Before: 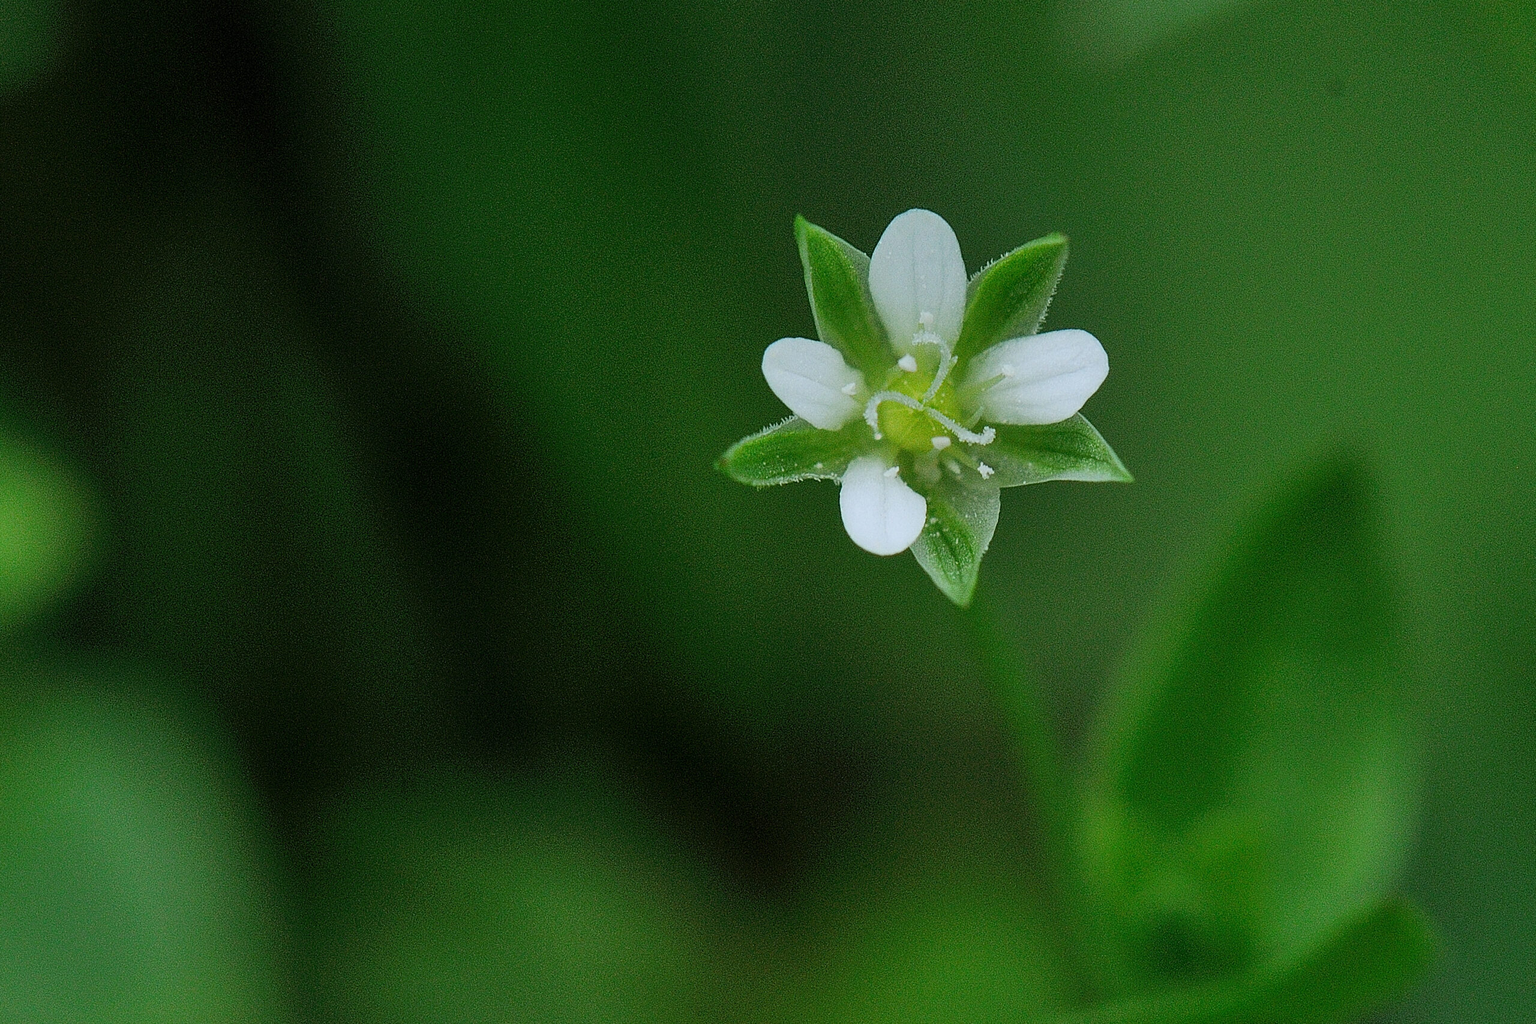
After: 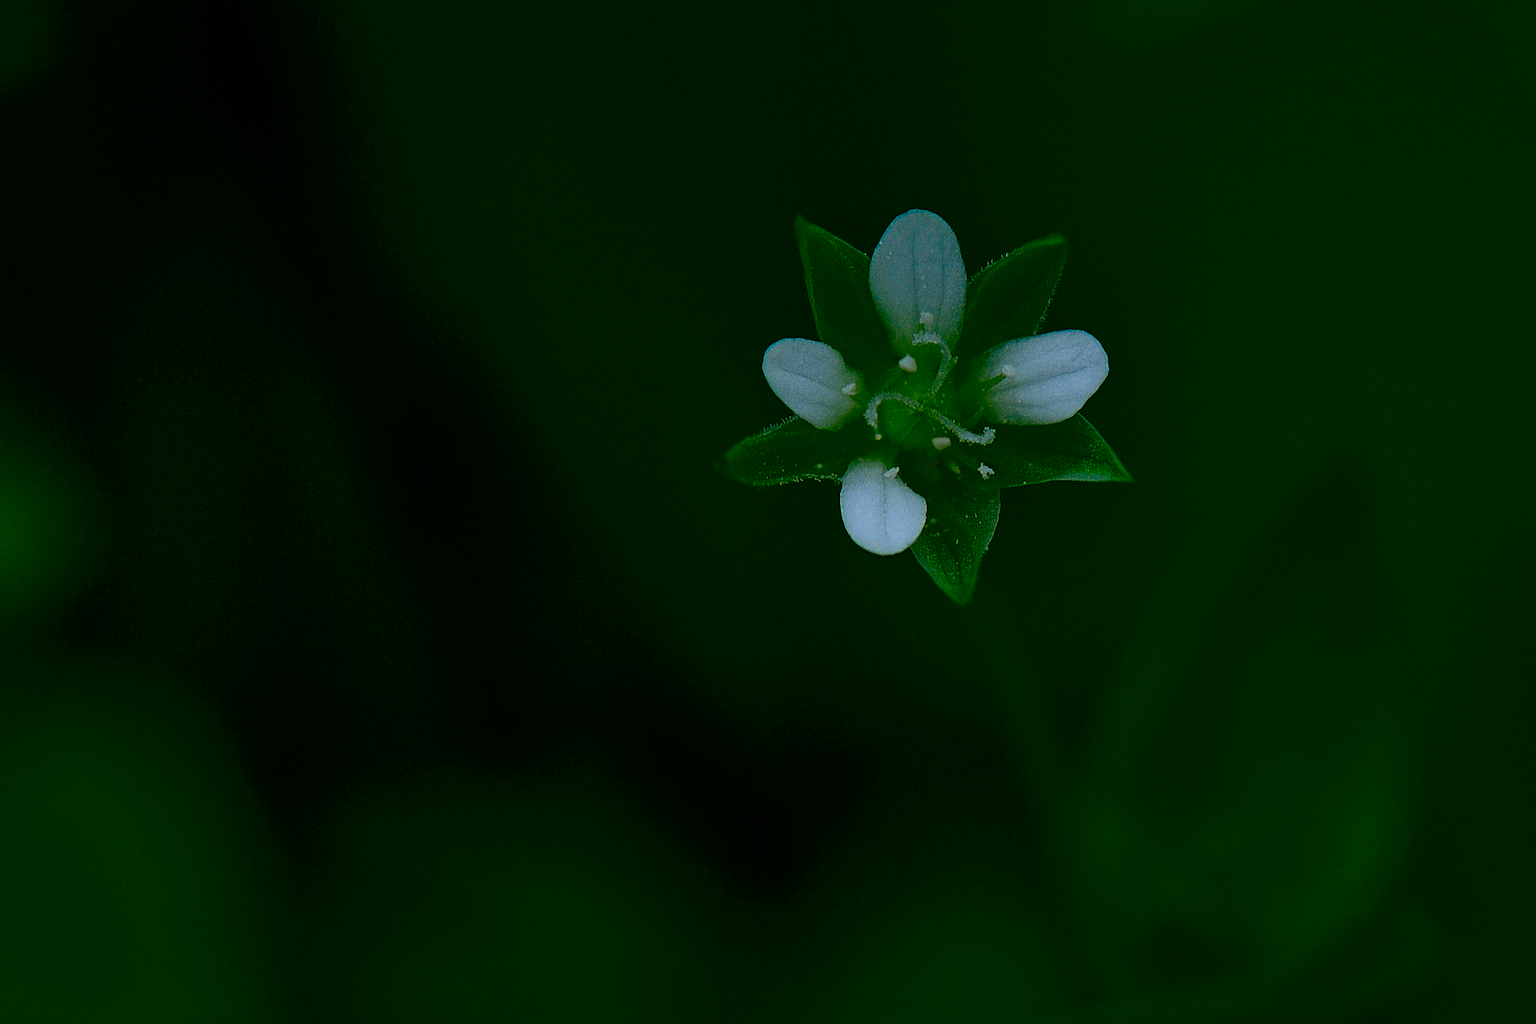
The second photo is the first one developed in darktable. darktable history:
contrast brightness saturation: brightness -0.984, saturation 0.99
